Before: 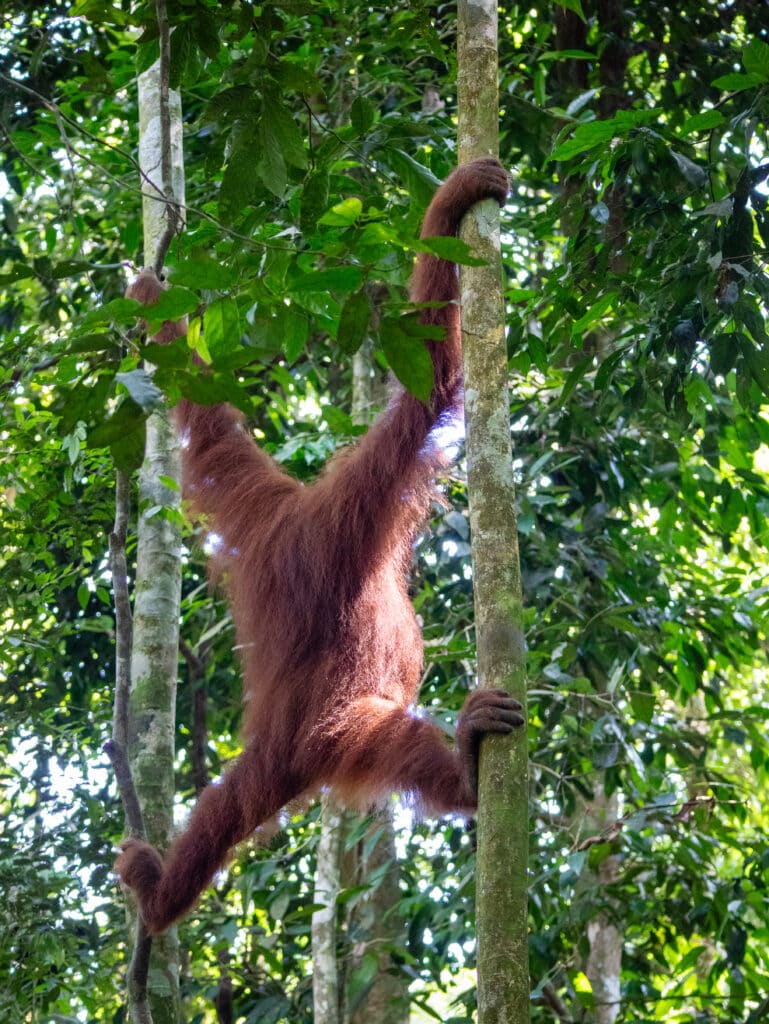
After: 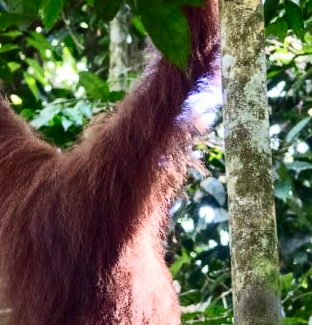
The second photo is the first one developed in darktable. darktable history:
crop: left 31.669%, top 32.646%, right 27.66%, bottom 35.594%
tone curve: curves: ch0 [(0, 0) (0.288, 0.201) (0.683, 0.793) (1, 1)], color space Lab, independent channels, preserve colors none
